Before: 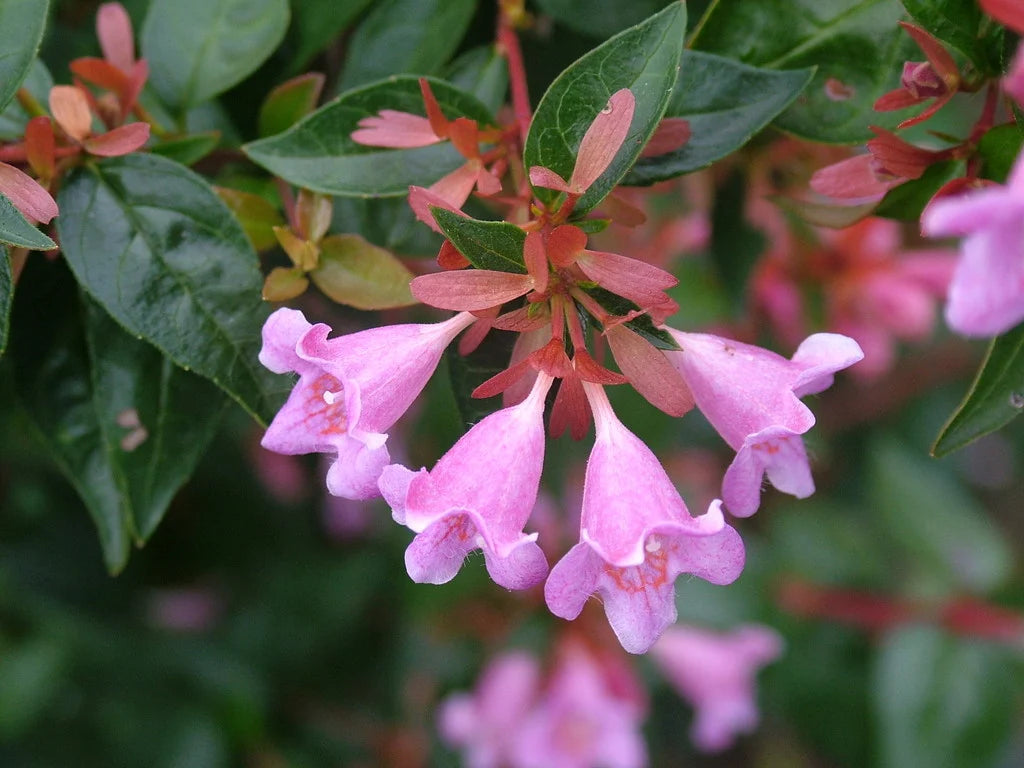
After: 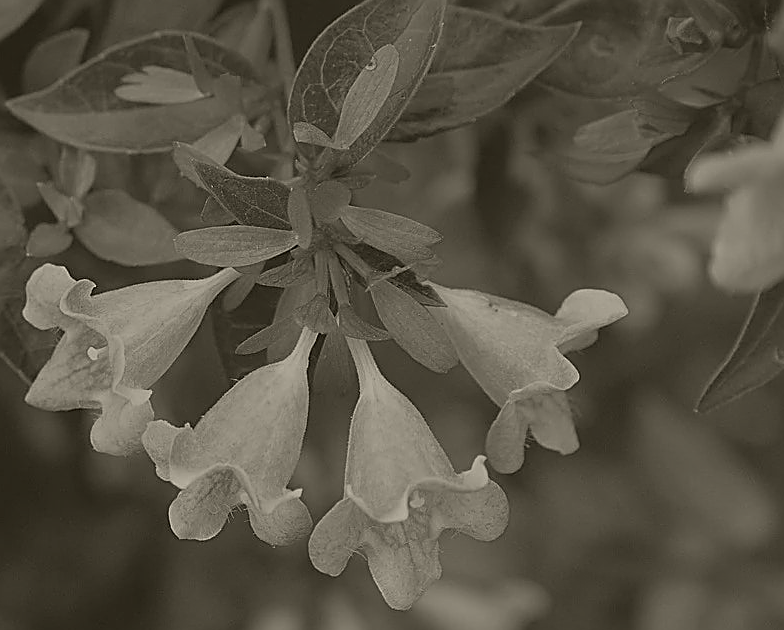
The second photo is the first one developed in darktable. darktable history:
sharpen: radius 1.685, amount 1.294
crop: left 23.095%, top 5.827%, bottom 11.854%
colorize: hue 41.44°, saturation 22%, source mix 60%, lightness 10.61%
